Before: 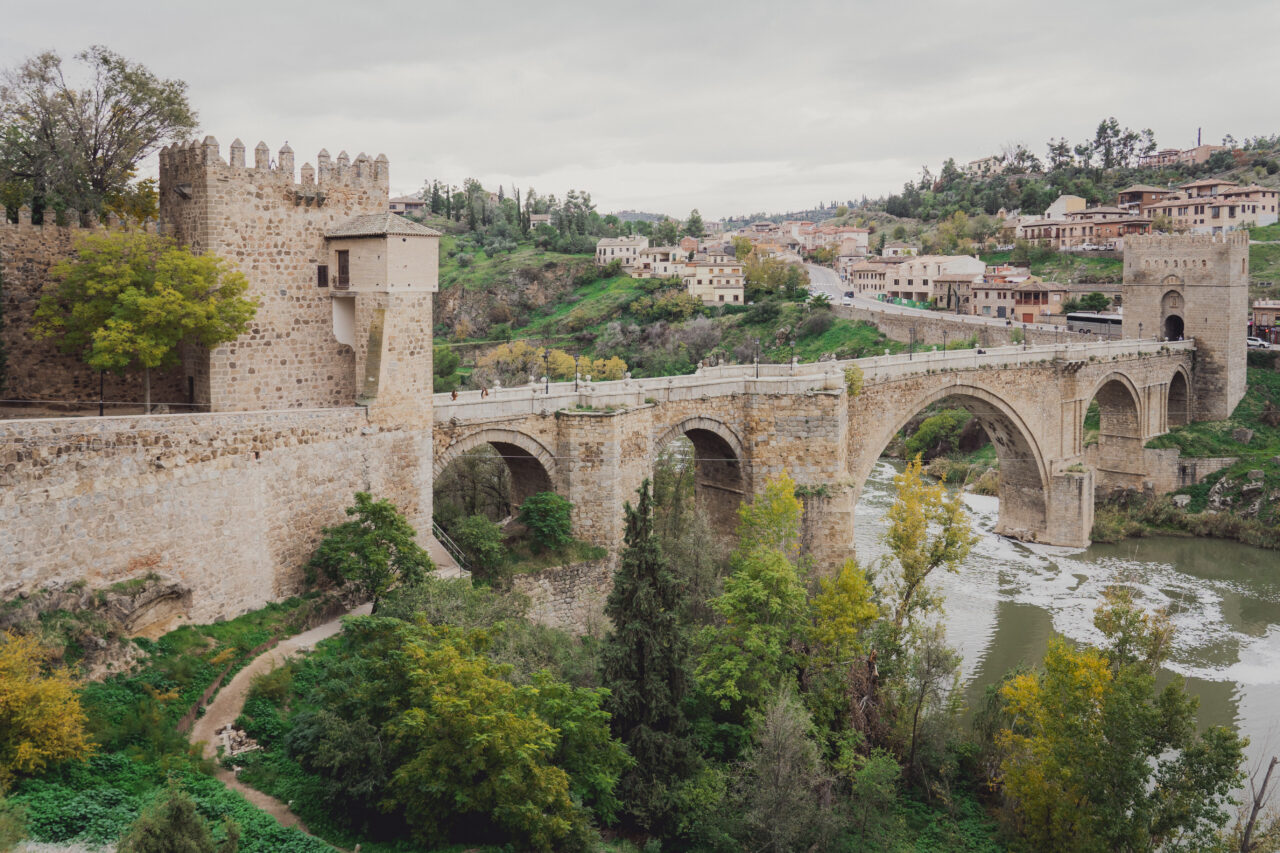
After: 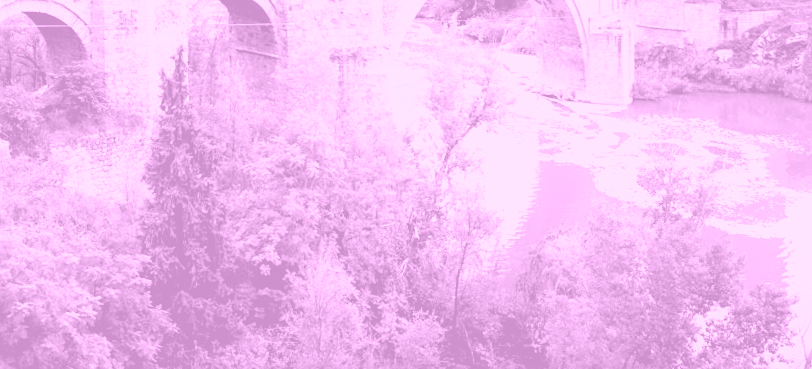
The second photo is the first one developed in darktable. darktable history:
sharpen: amount 0.2
crop and rotate: left 35.509%, top 50.238%, bottom 4.934%
filmic rgb: middle gray luminance 8.8%, black relative exposure -6.3 EV, white relative exposure 2.7 EV, threshold 6 EV, target black luminance 0%, hardness 4.74, latitude 73.47%, contrast 1.332, shadows ↔ highlights balance 10.13%, add noise in highlights 0, preserve chrominance no, color science v3 (2019), use custom middle-gray values true, iterations of high-quality reconstruction 0, contrast in highlights soft, enable highlight reconstruction true
rotate and perspective: rotation -1.32°, lens shift (horizontal) -0.031, crop left 0.015, crop right 0.985, crop top 0.047, crop bottom 0.982
color balance rgb: linear chroma grading › shadows 16%, perceptual saturation grading › global saturation 8%, perceptual saturation grading › shadows 4%, perceptual brilliance grading › global brilliance 2%, perceptual brilliance grading › highlights 8%, perceptual brilliance grading › shadows -4%, global vibrance 16%, saturation formula JzAzBz (2021)
colorize: hue 331.2°, saturation 69%, source mix 30.28%, lightness 69.02%, version 1
exposure: black level correction 0.009, exposure 0.014 EV, compensate highlight preservation false
